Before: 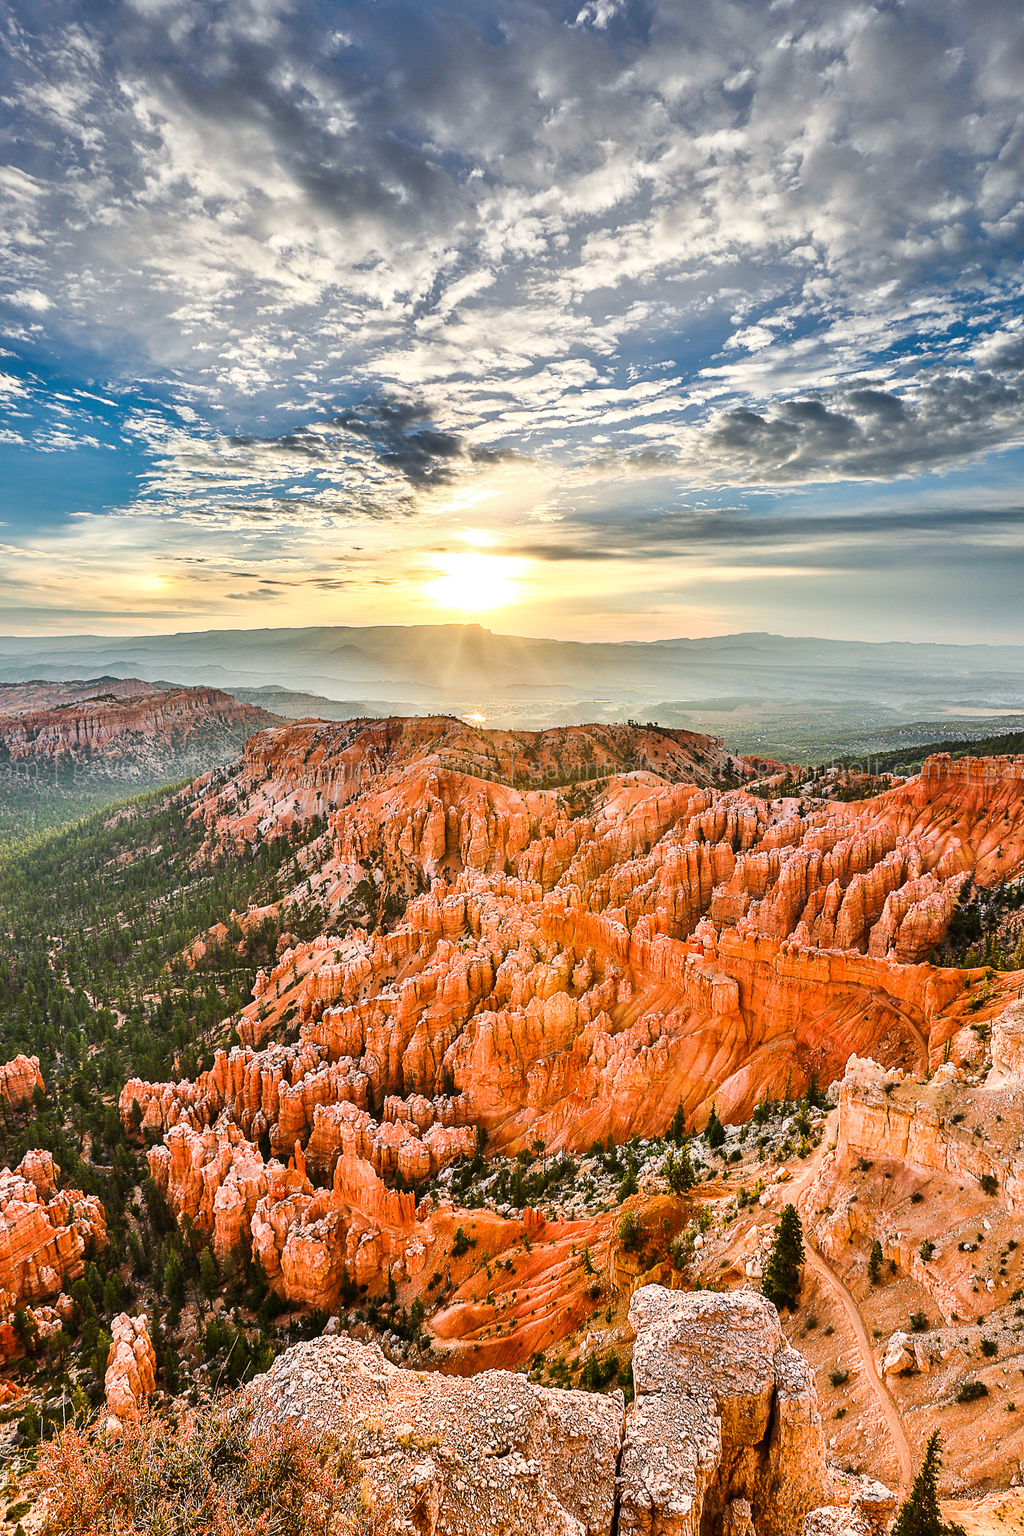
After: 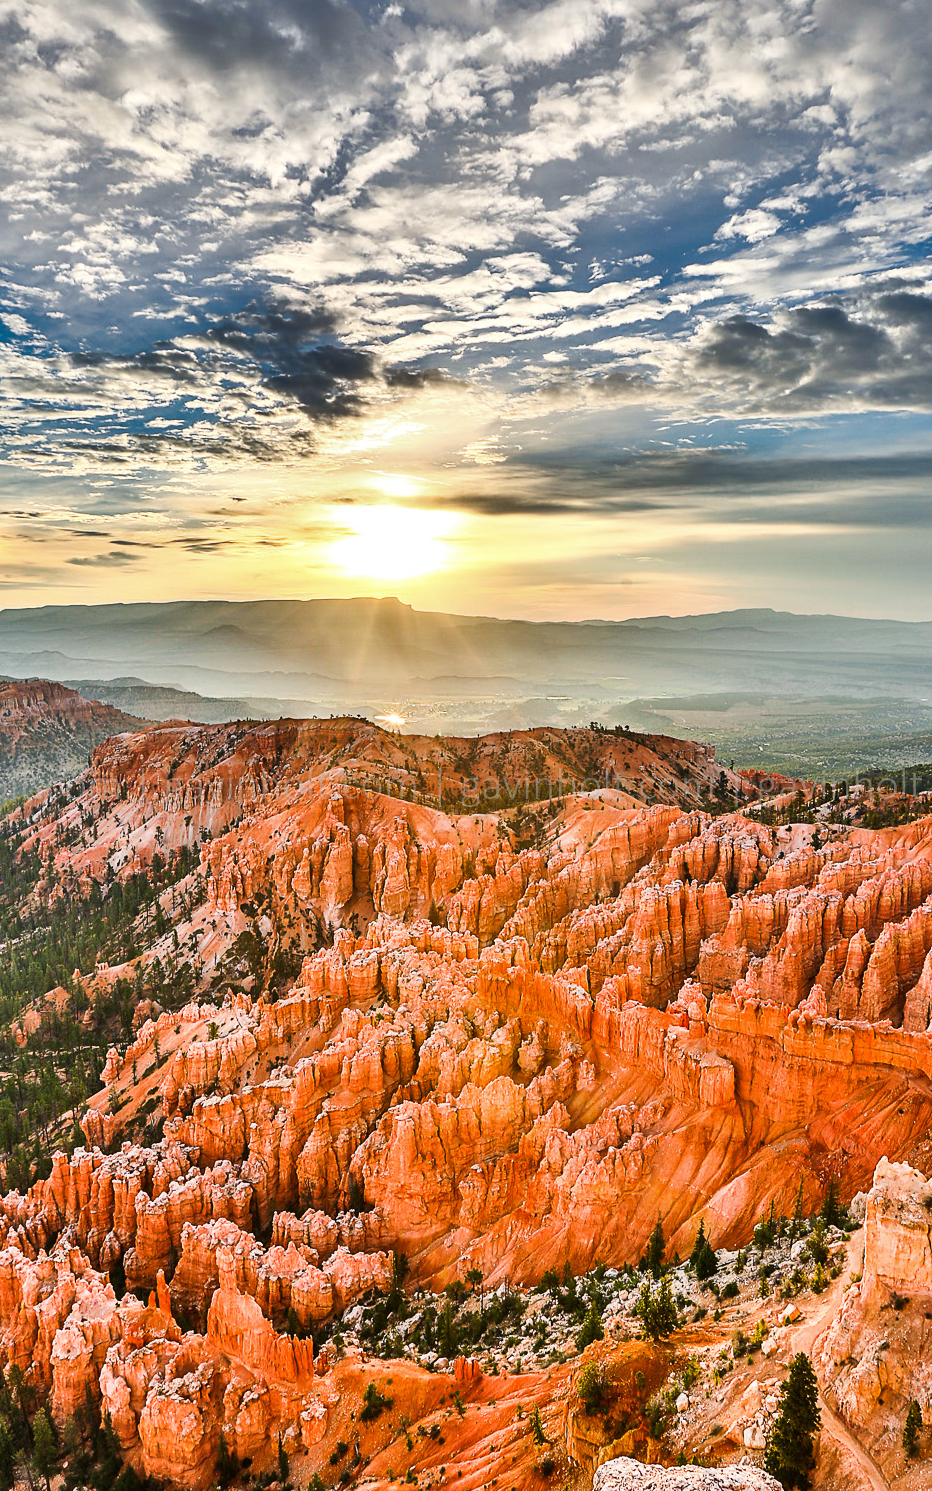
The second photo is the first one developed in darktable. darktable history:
crop and rotate: left 17.088%, top 10.786%, right 12.982%, bottom 14.632%
shadows and highlights: shadows 60.55, soften with gaussian
